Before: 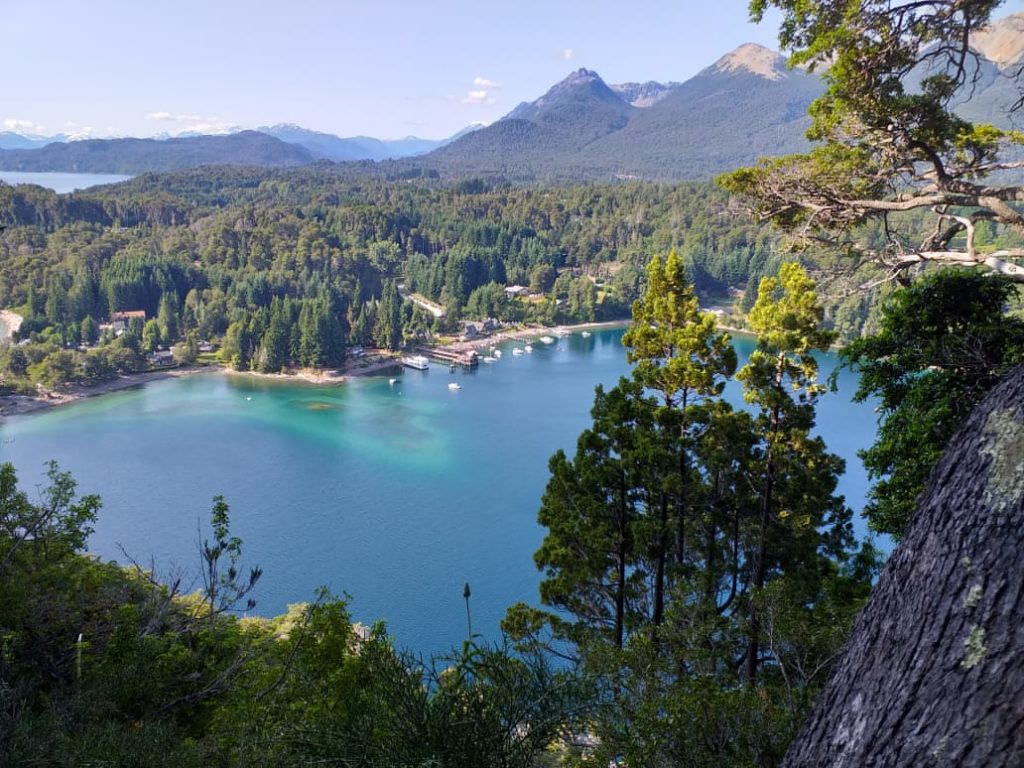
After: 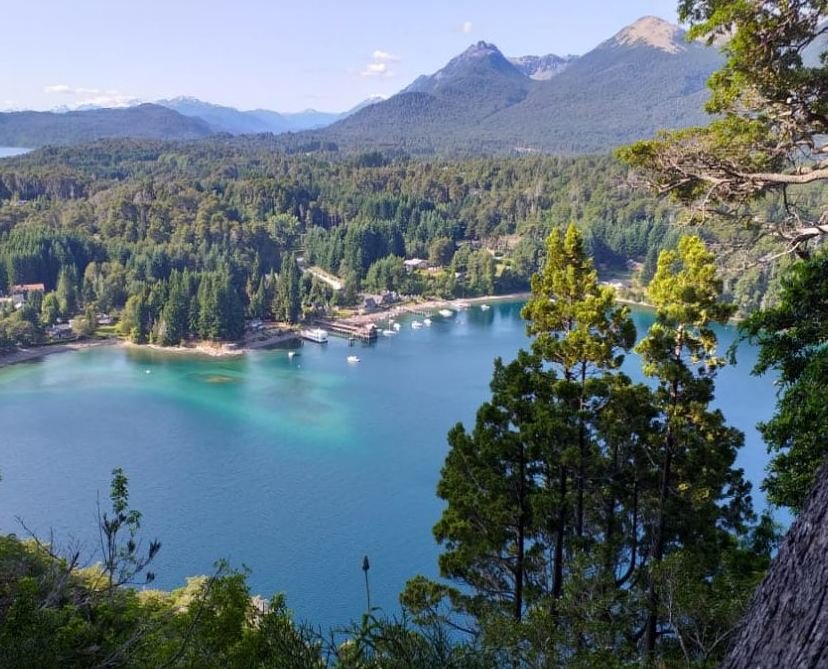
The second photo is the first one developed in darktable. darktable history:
crop: left 9.956%, top 3.554%, right 9.152%, bottom 9.26%
